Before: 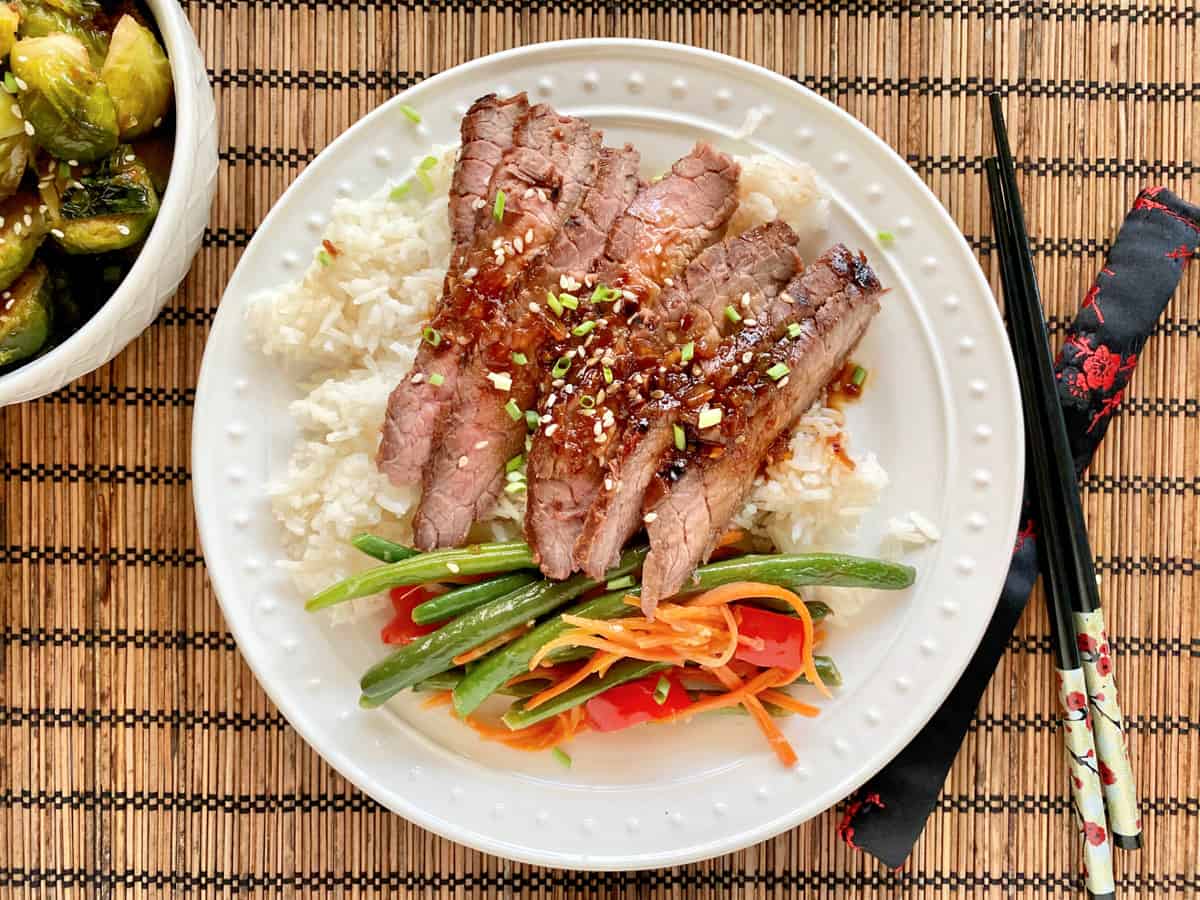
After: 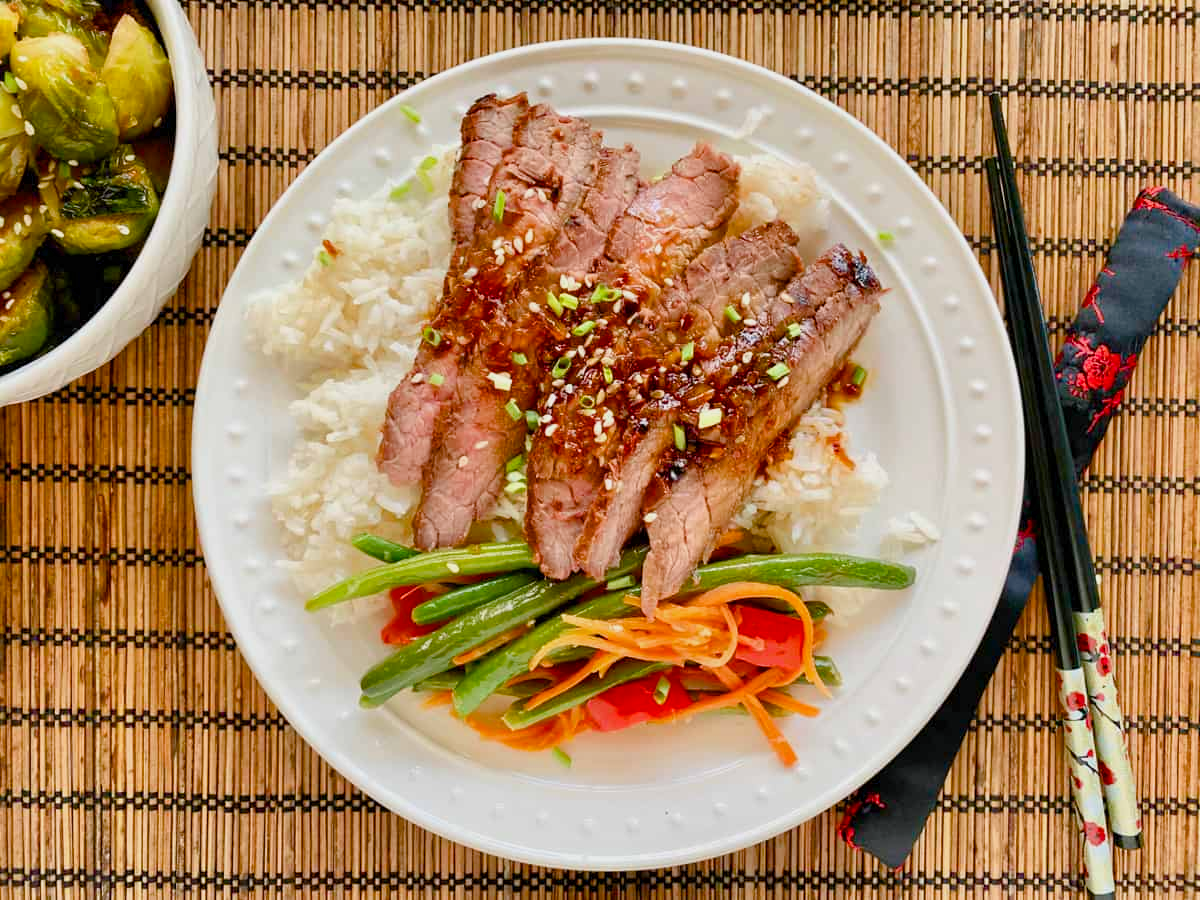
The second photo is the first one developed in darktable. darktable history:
color balance rgb: shadows lift › chroma 1.004%, shadows lift › hue 215.6°, linear chroma grading › shadows -8.447%, linear chroma grading › global chroma 9.818%, perceptual saturation grading › global saturation 20%, perceptual saturation grading › highlights -25.068%, perceptual saturation grading › shadows 50.063%, contrast -10.392%
tone equalizer: on, module defaults
